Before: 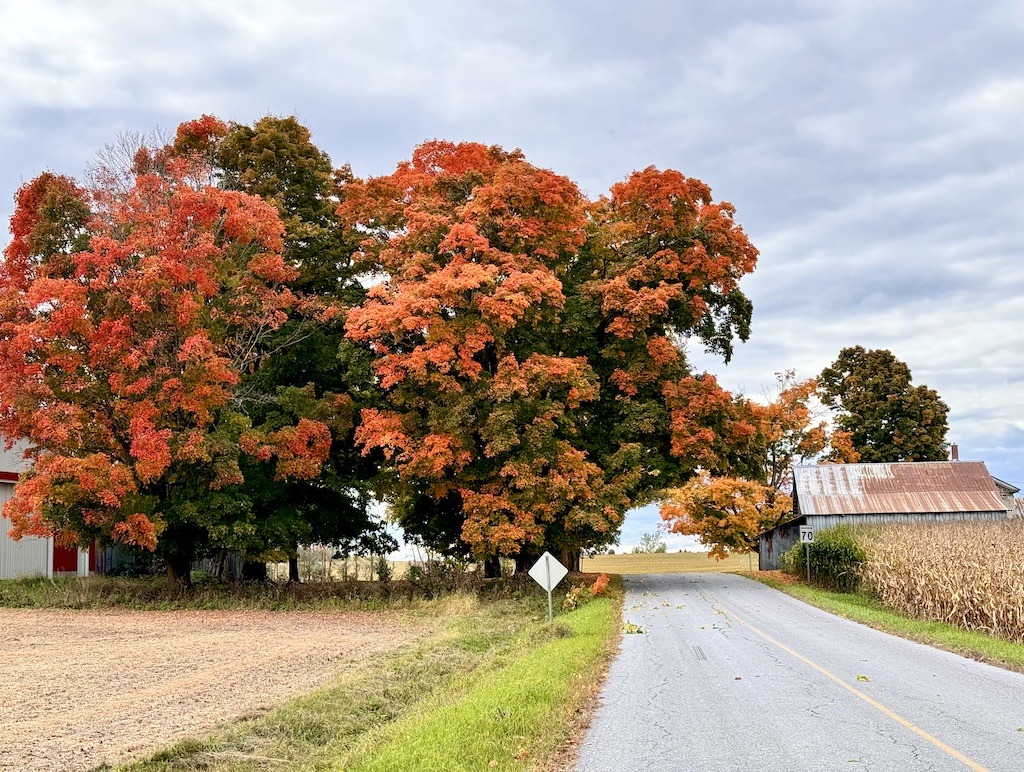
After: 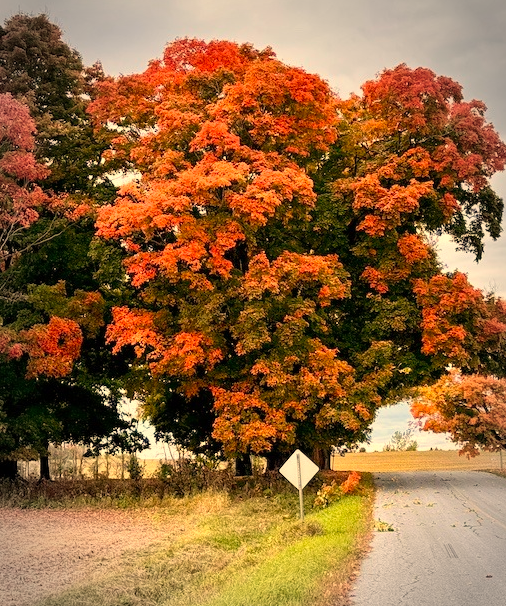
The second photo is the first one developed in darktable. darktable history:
crop and rotate: angle 0.02°, left 24.353%, top 13.219%, right 26.156%, bottom 8.224%
white balance: red 1.138, green 0.996, blue 0.812
vignetting: automatic ratio true
